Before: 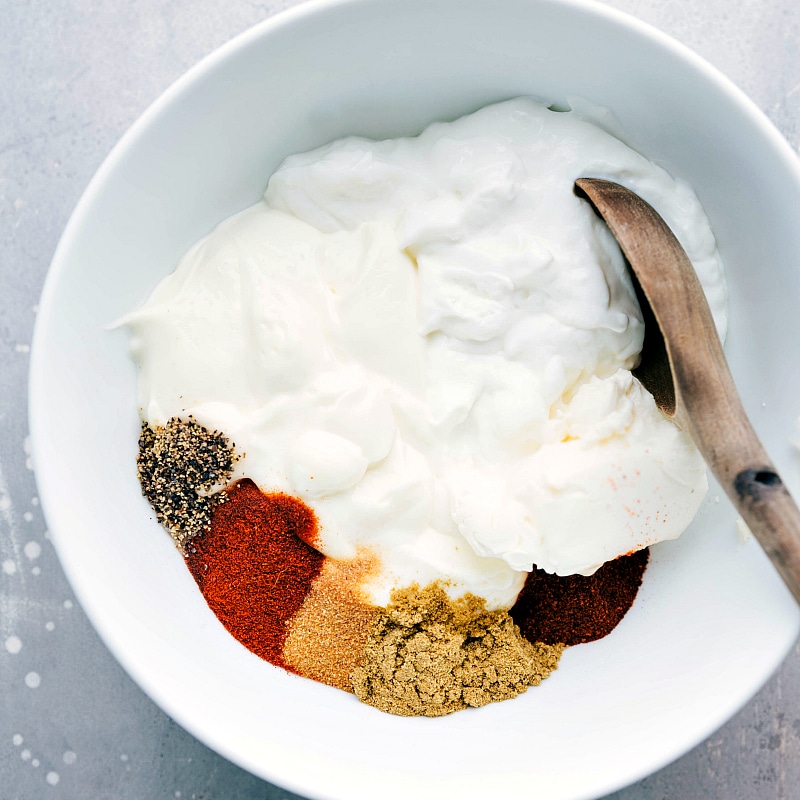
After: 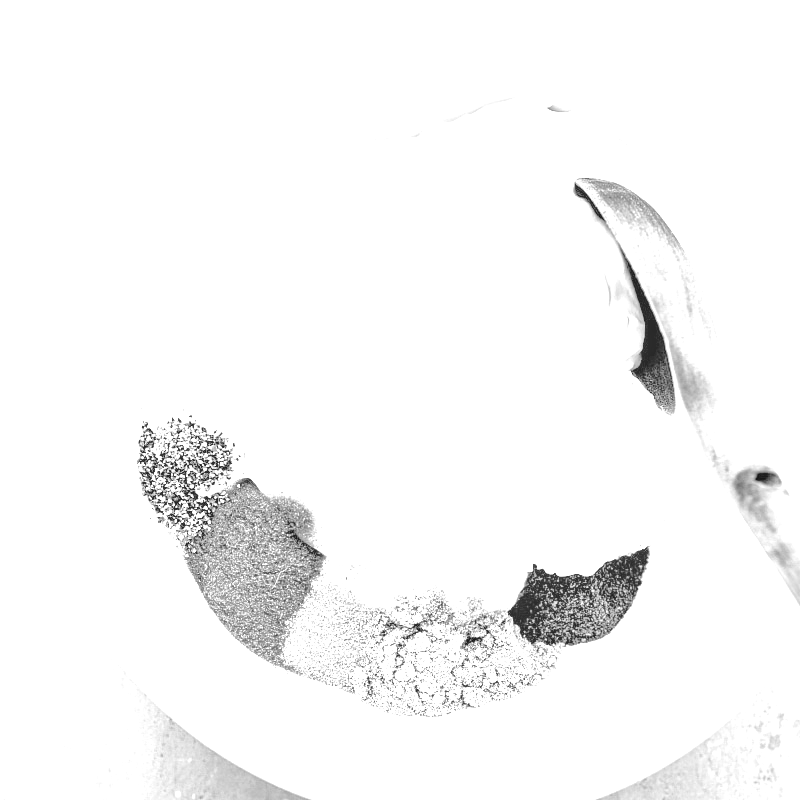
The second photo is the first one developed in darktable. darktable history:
tone equalizer: -7 EV 0.15 EV, -6 EV 0.6 EV, -5 EV 1.15 EV, -4 EV 1.33 EV, -3 EV 1.15 EV, -2 EV 0.6 EV, -1 EV 0.15 EV, mask exposure compensation -0.5 EV
local contrast: on, module defaults
white balance: red 0.974, blue 1.044
levels: levels [0, 0.43, 0.859]
contrast brightness saturation: brightness 0.28
monochrome: on, module defaults
exposure: black level correction 0, exposure 1 EV, compensate exposure bias true, compensate highlight preservation false
